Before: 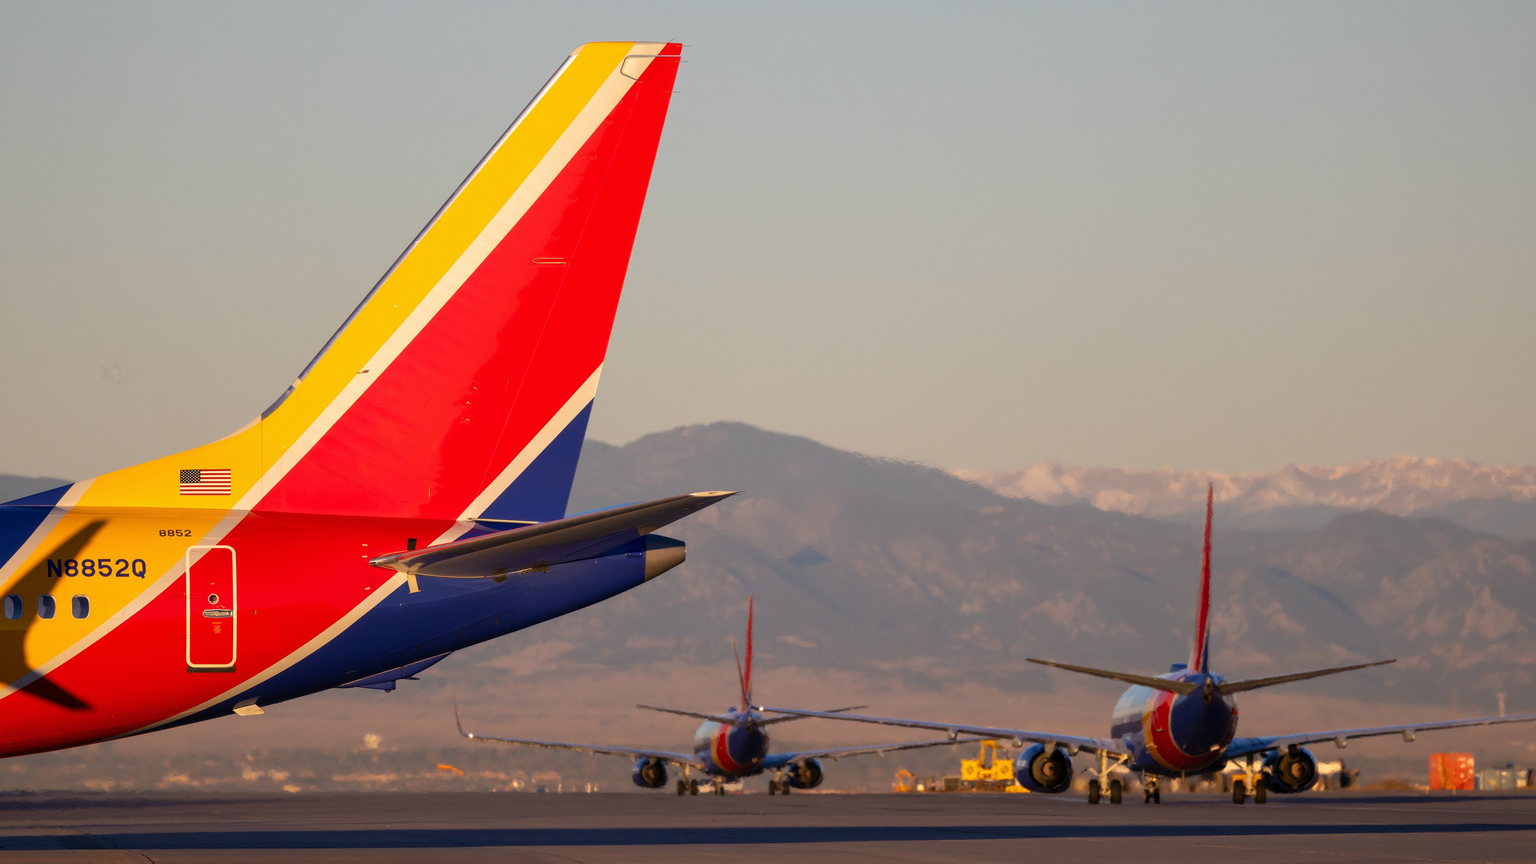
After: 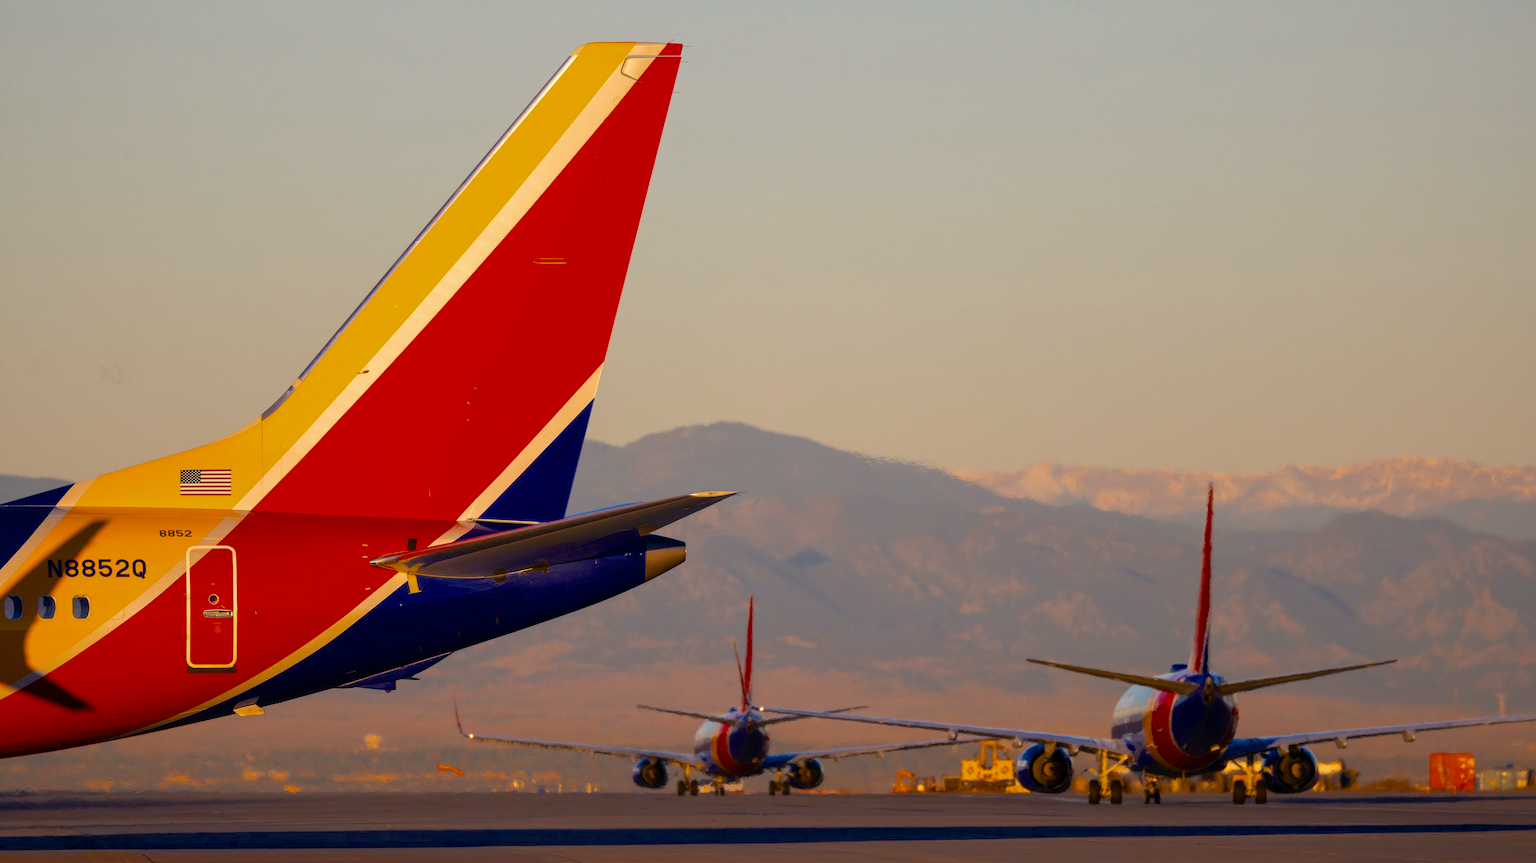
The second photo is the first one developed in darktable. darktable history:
color balance rgb: highlights gain › chroma 2.279%, highlights gain › hue 75.01°, perceptual saturation grading › global saturation 25.469%, saturation formula JzAzBz (2021)
